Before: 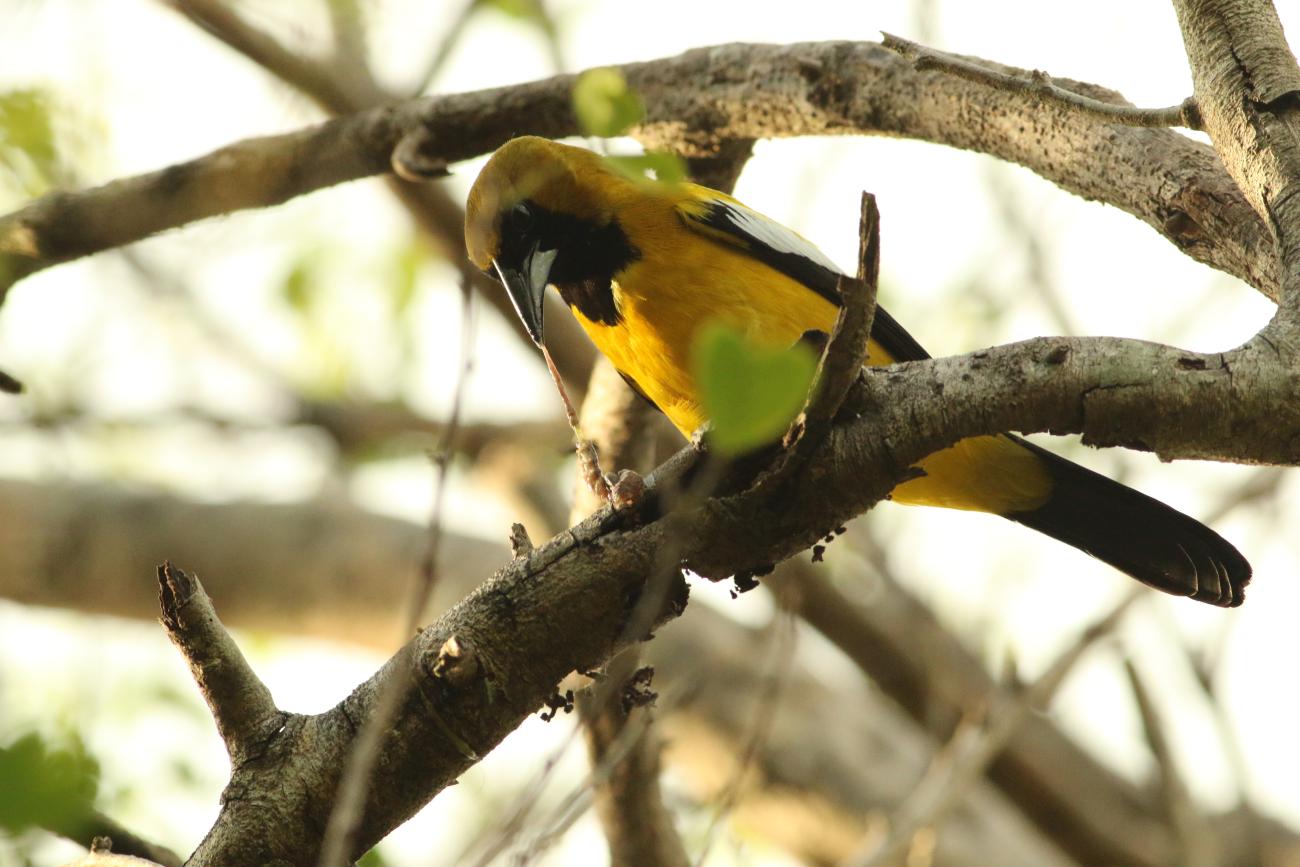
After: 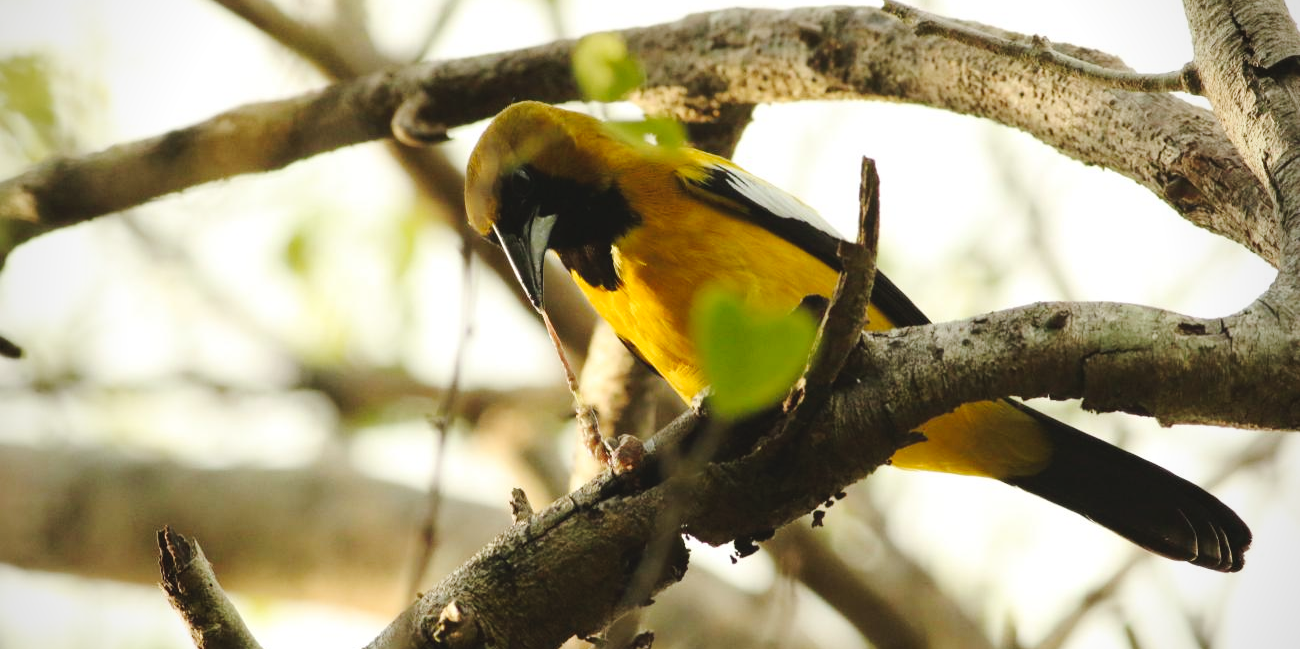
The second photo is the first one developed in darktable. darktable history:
crop: top 4.102%, bottom 20.928%
vignetting: fall-off radius 83.1%, brightness -0.704, saturation -0.483
tone curve: curves: ch0 [(0, 0.046) (0.037, 0.056) (0.176, 0.162) (0.33, 0.331) (0.432, 0.475) (0.601, 0.665) (0.843, 0.876) (1, 1)]; ch1 [(0, 0) (0.339, 0.349) (0.445, 0.42) (0.476, 0.47) (0.497, 0.492) (0.523, 0.514) (0.557, 0.558) (0.632, 0.615) (0.728, 0.746) (1, 1)]; ch2 [(0, 0) (0.327, 0.324) (0.417, 0.44) (0.46, 0.453) (0.502, 0.495) (0.526, 0.52) (0.54, 0.55) (0.606, 0.626) (0.745, 0.704) (1, 1)], preserve colors none
